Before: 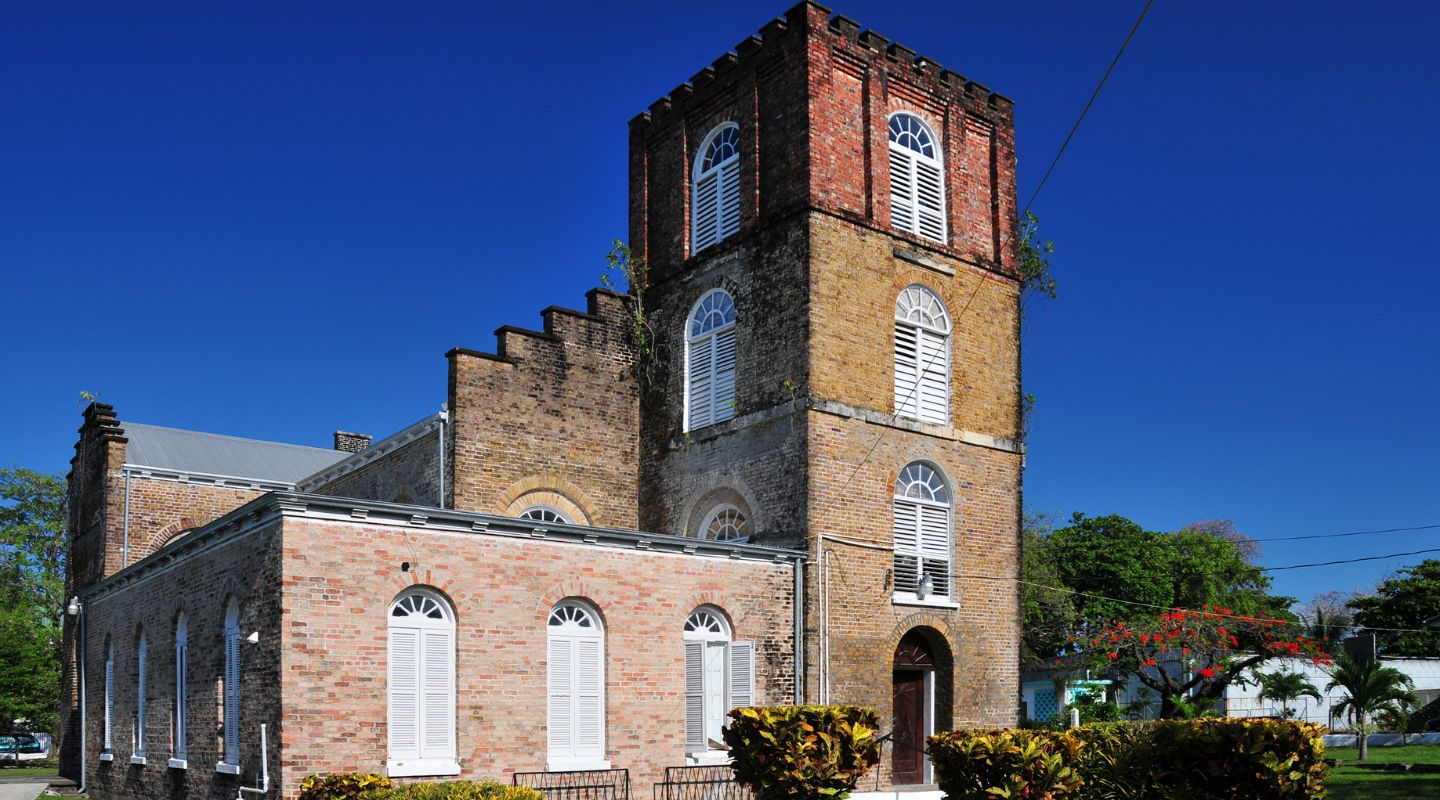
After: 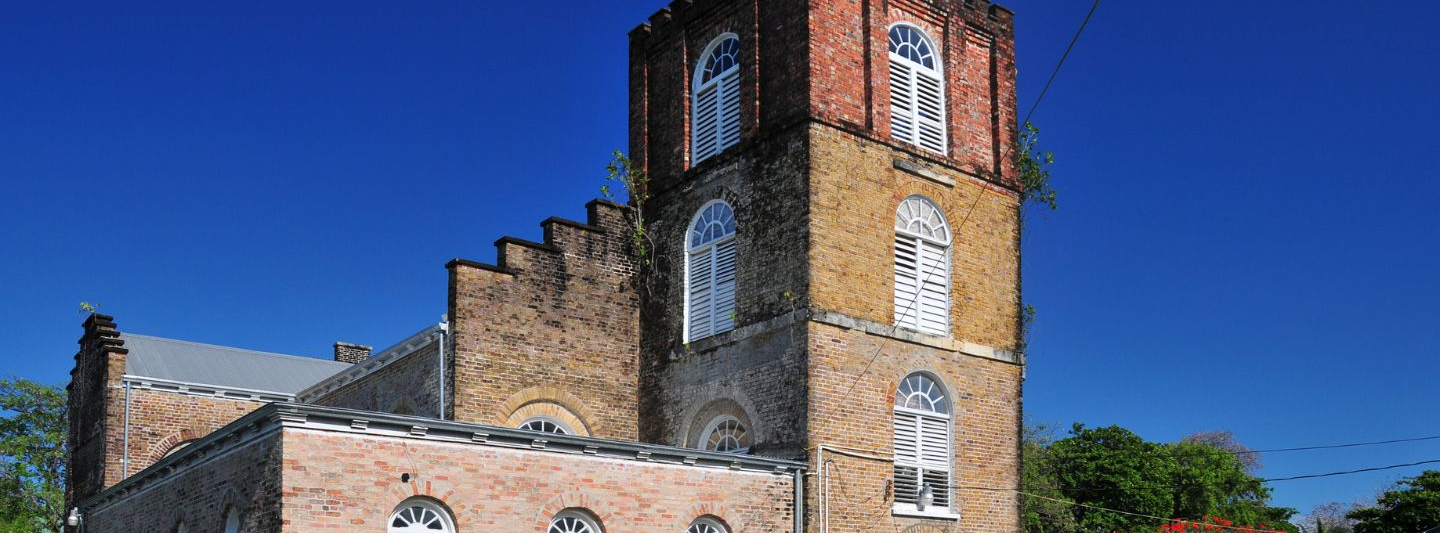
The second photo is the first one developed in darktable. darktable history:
bloom: size 15%, threshold 97%, strength 7%
crop: top 11.166%, bottom 22.168%
